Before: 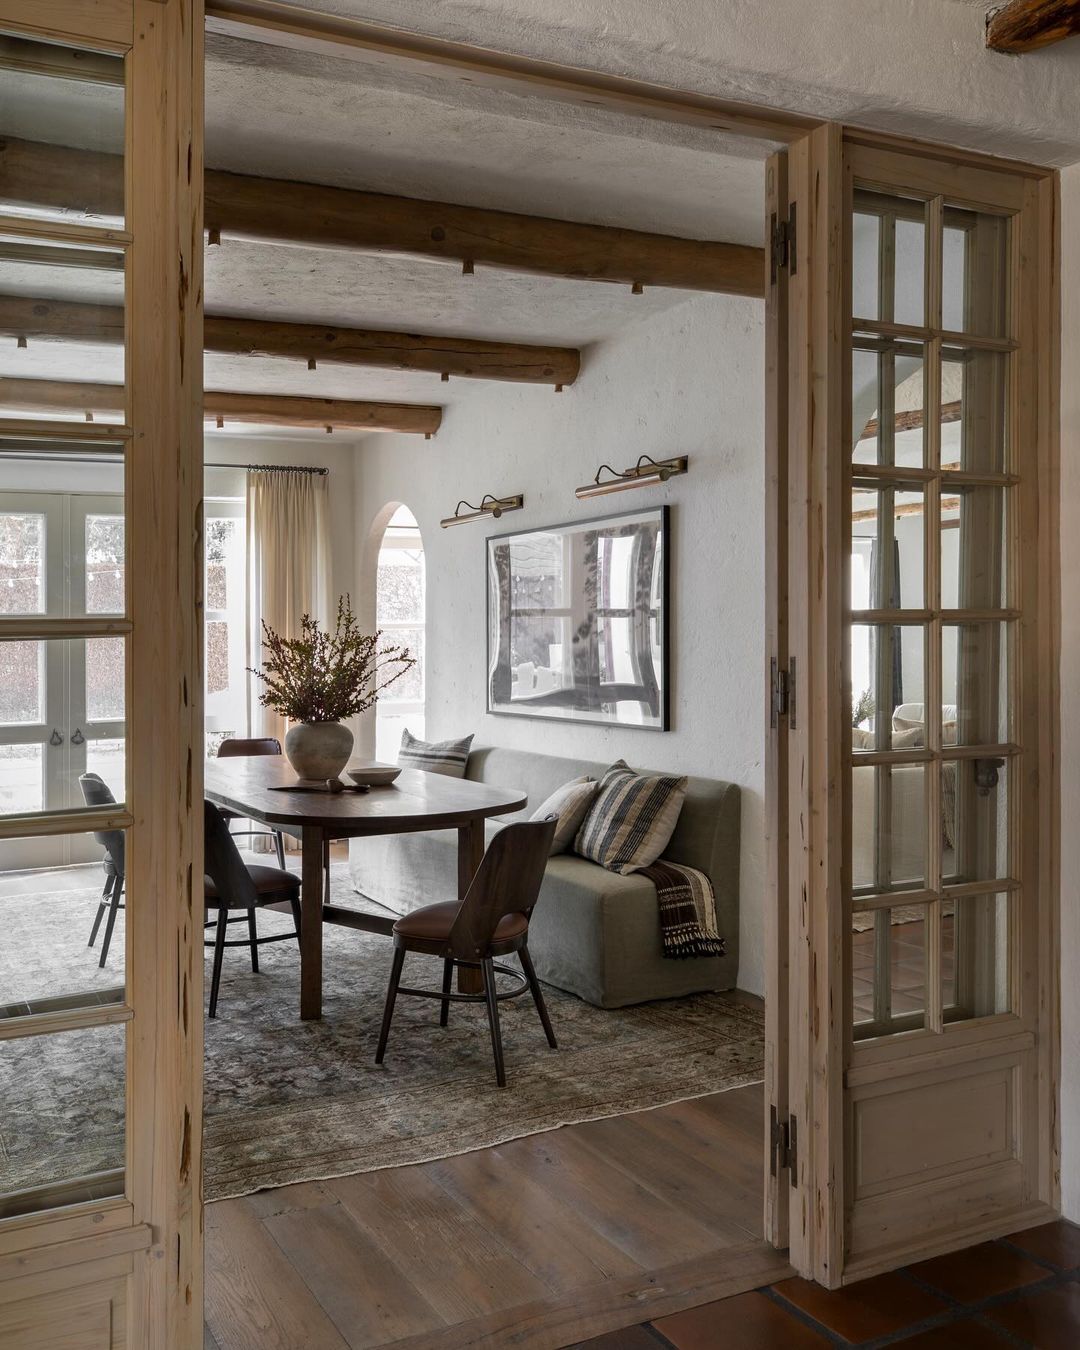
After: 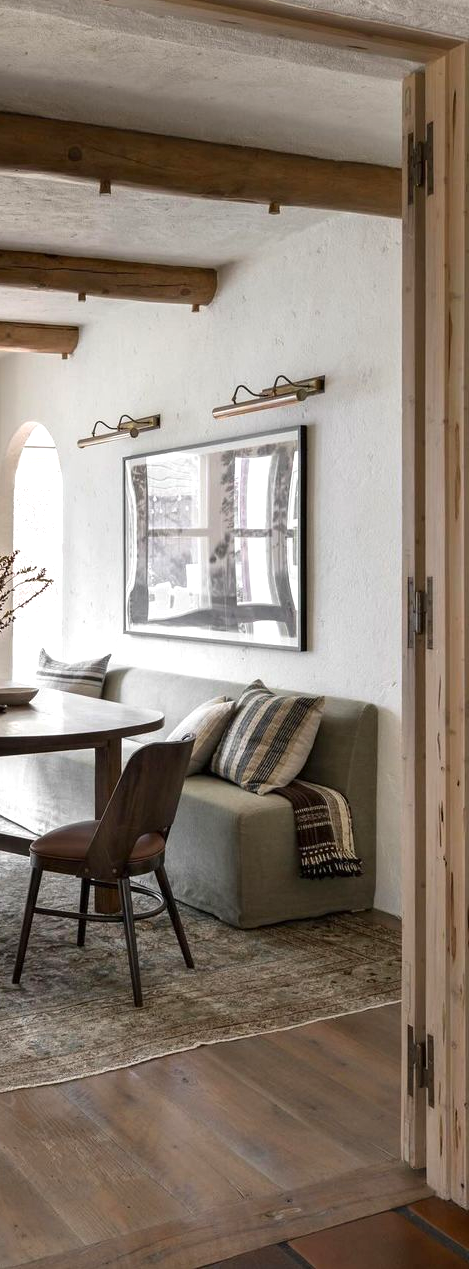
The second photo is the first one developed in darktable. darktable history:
crop: left 33.698%, top 5.999%, right 22.873%
exposure: exposure 0.604 EV, compensate highlight preservation false
